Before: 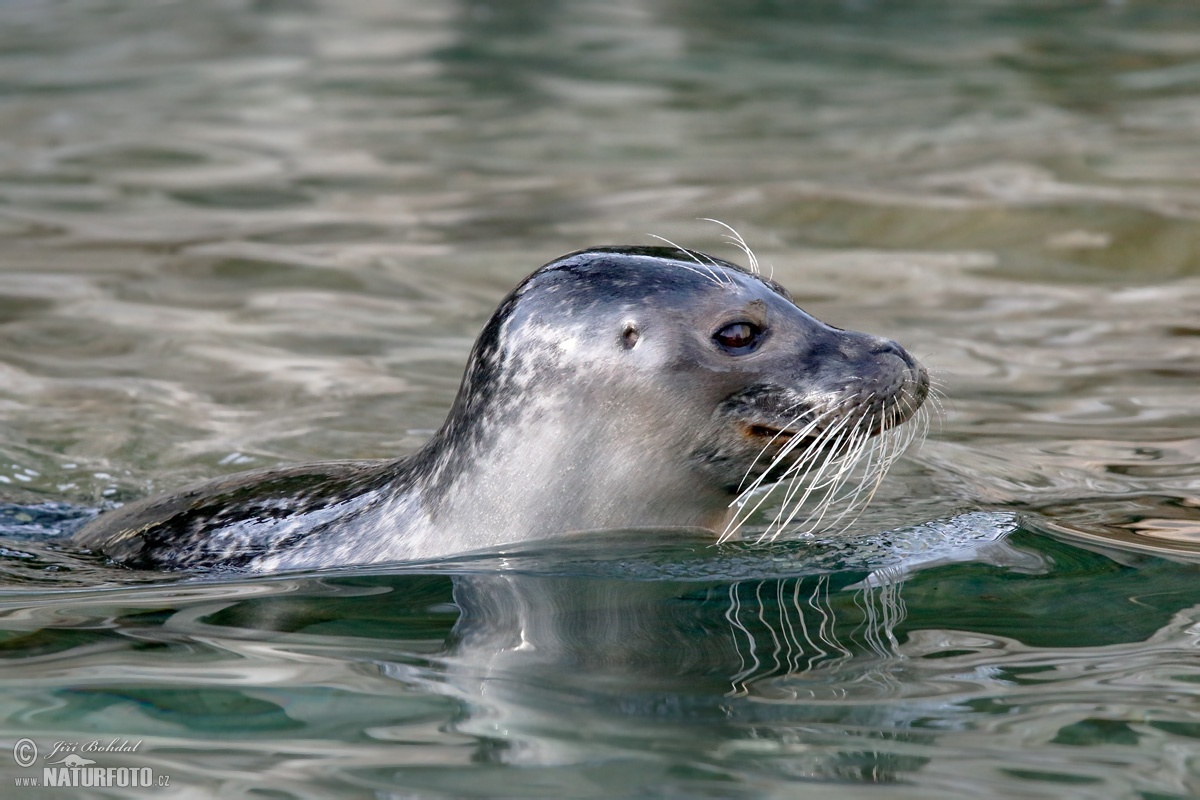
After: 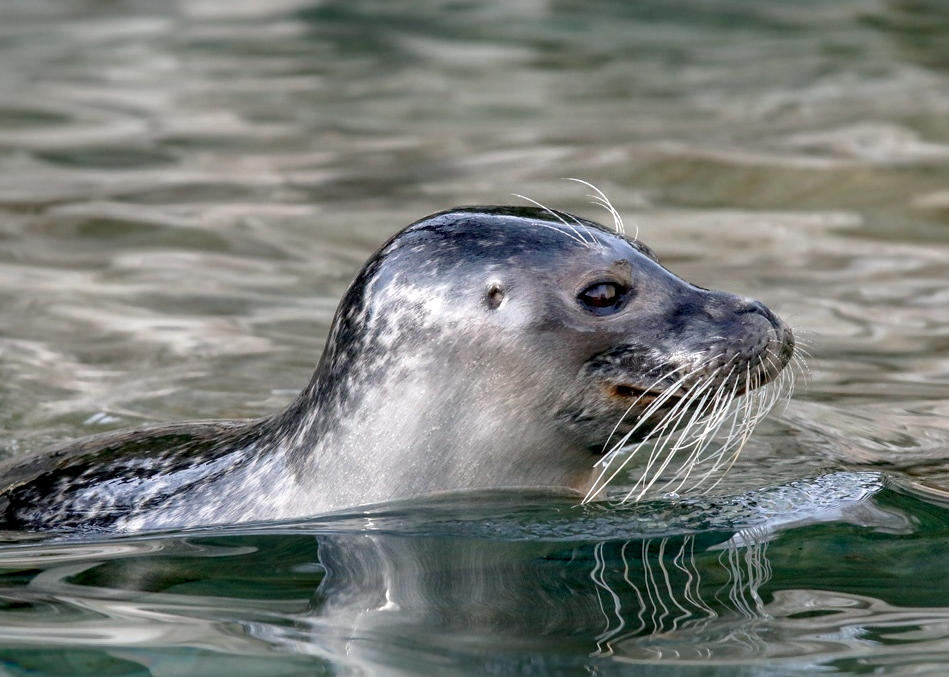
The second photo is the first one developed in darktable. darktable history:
crop: left 11.304%, top 5.085%, right 9.603%, bottom 10.201%
local contrast: on, module defaults
